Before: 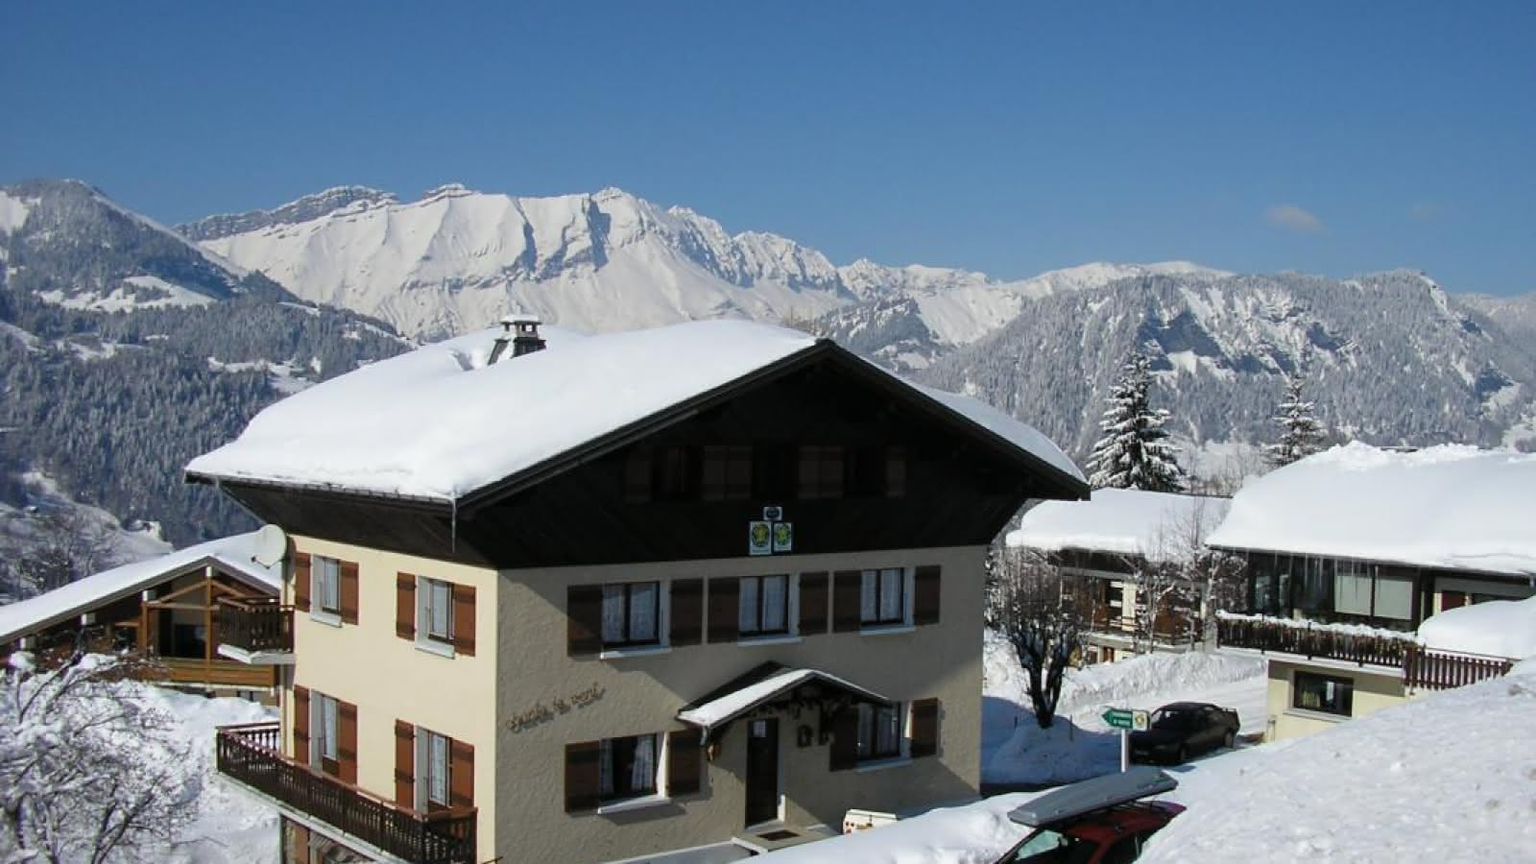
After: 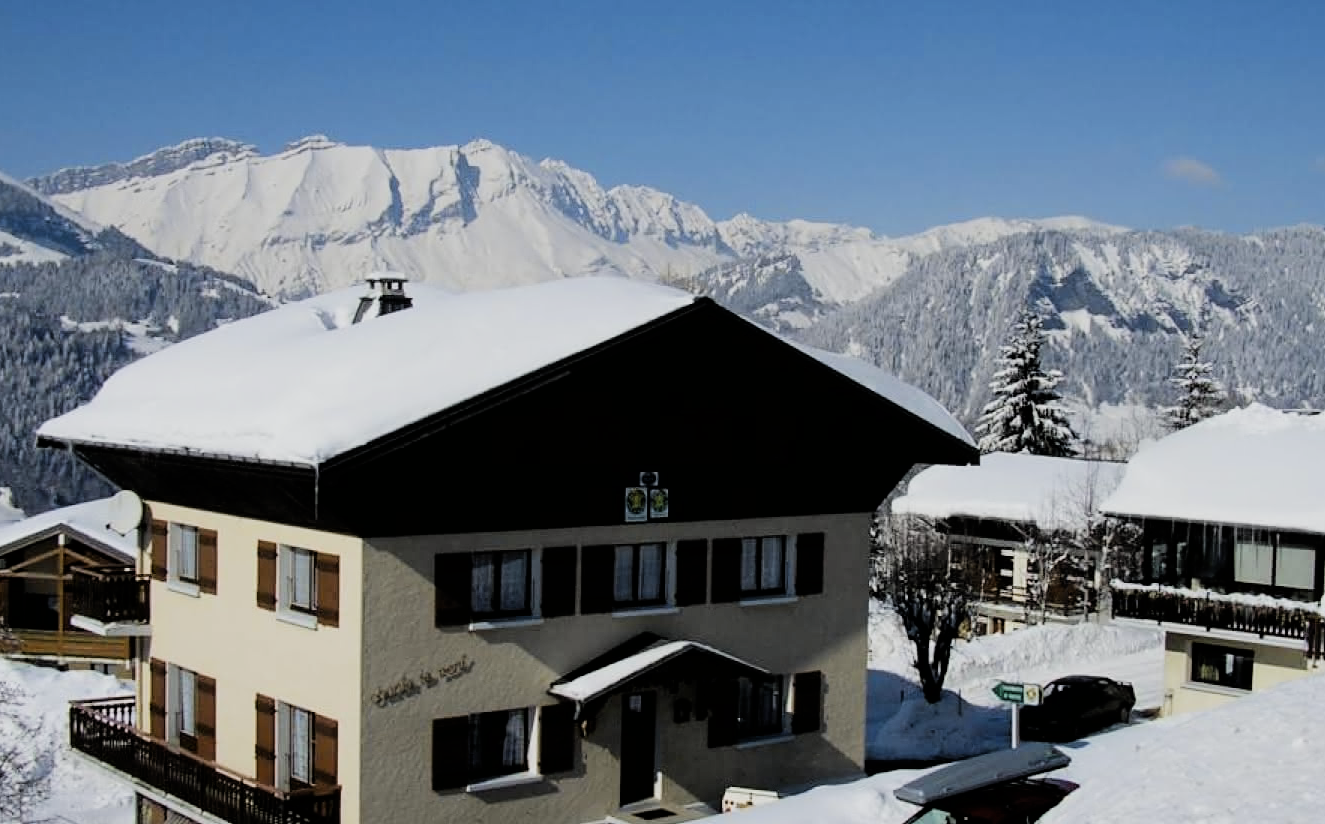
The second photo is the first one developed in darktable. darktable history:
filmic rgb: black relative exposure -5 EV, hardness 2.88, contrast 1.3, highlights saturation mix -30%
color contrast: green-magenta contrast 0.8, blue-yellow contrast 1.1, unbound 0
crop: left 9.807%, top 6.259%, right 7.334%, bottom 2.177%
